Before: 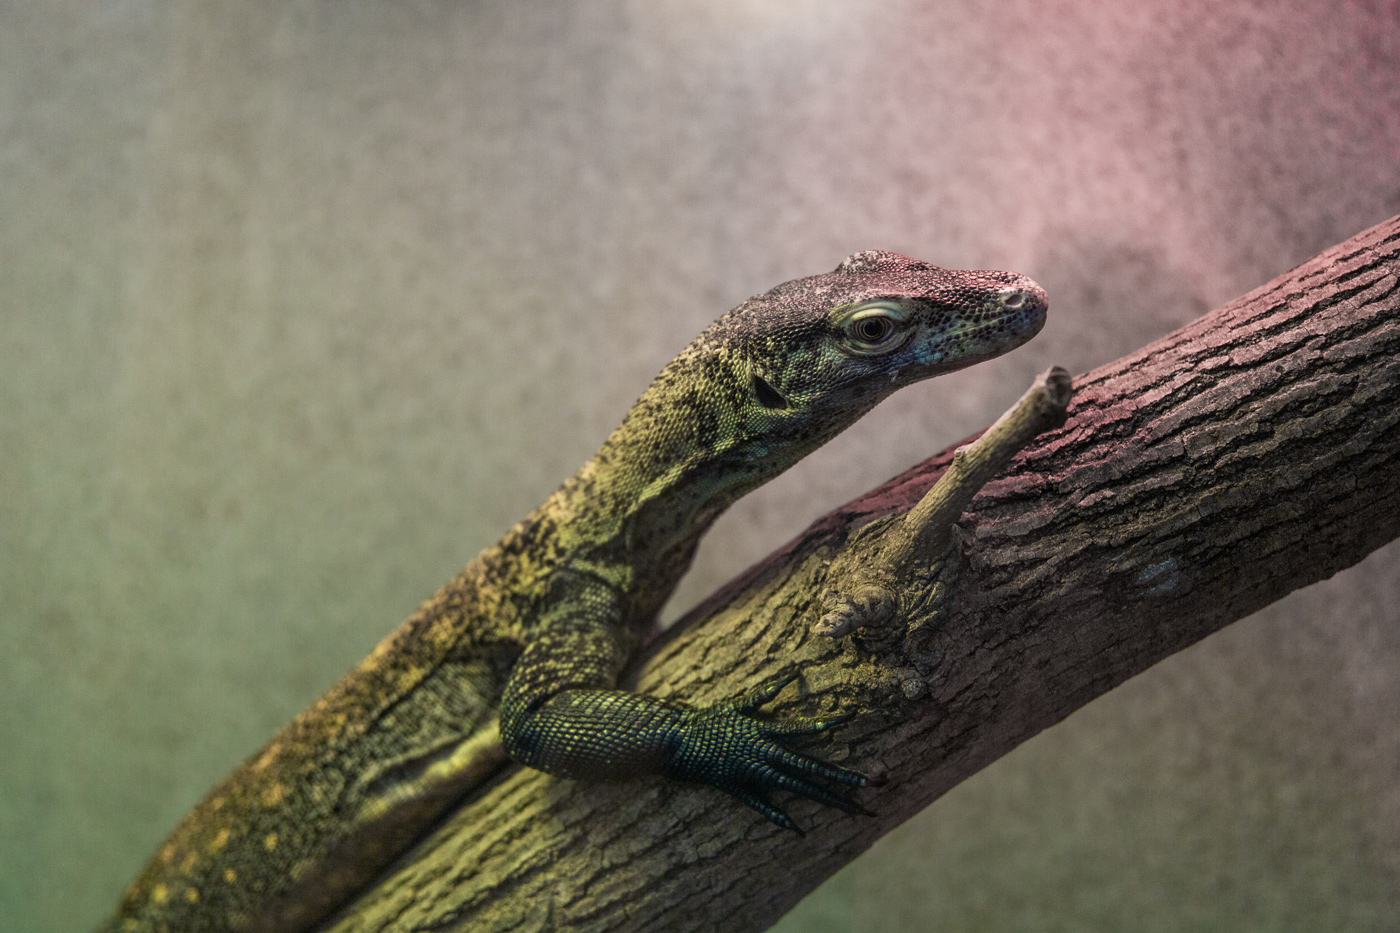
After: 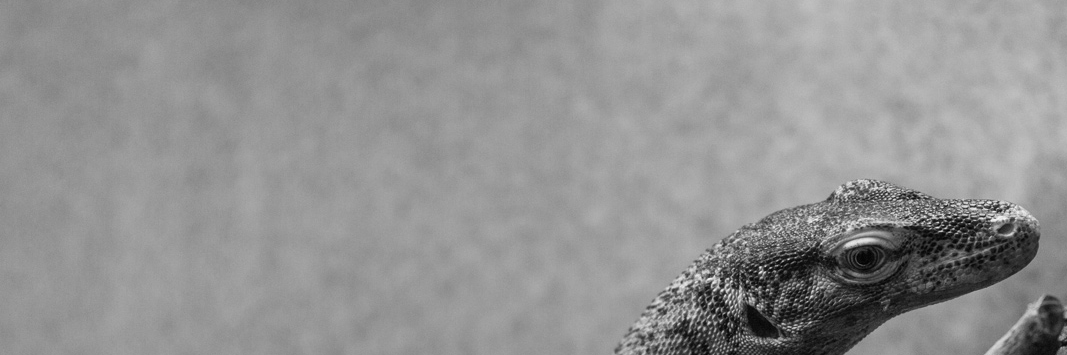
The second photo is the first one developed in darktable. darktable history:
color correction: saturation 0.57
crop: left 0.579%, top 7.627%, right 23.167%, bottom 54.275%
contrast brightness saturation: saturation -1
